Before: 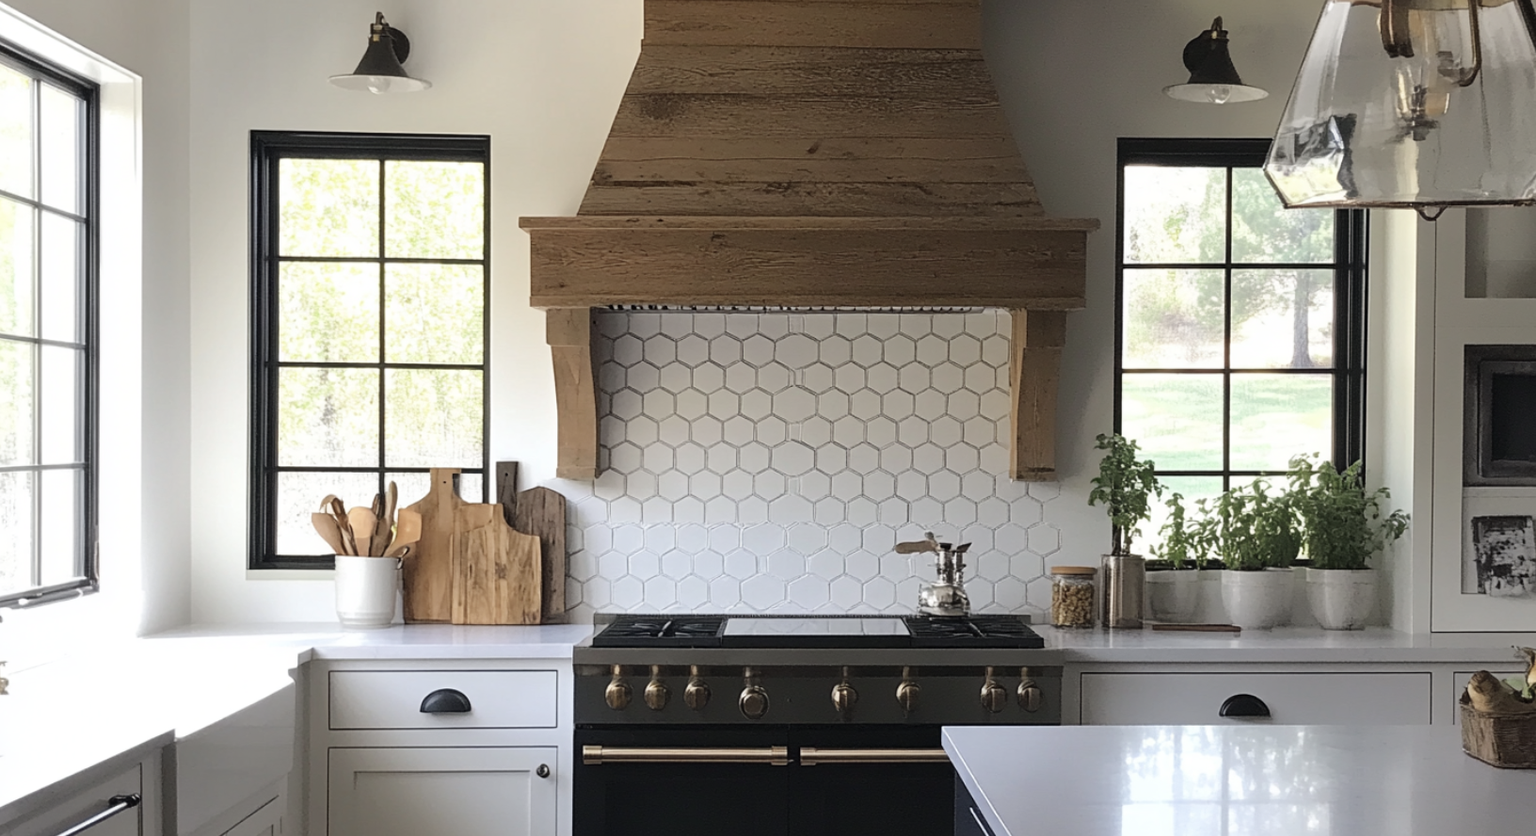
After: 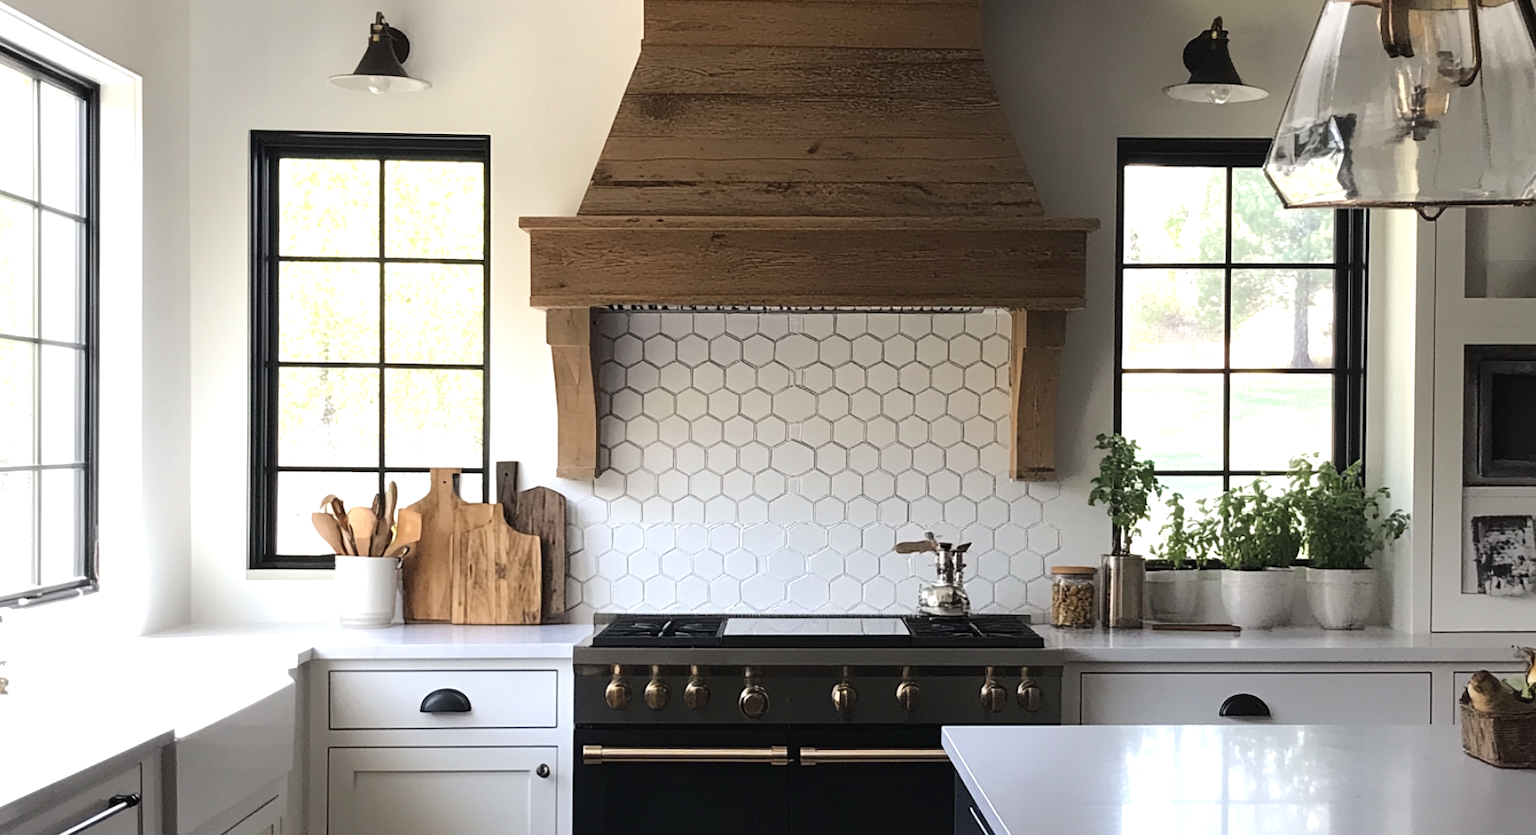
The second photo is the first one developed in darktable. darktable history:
tone equalizer: -8 EV -0.41 EV, -7 EV -0.381 EV, -6 EV -0.313 EV, -5 EV -0.2 EV, -3 EV 0.225 EV, -2 EV 0.33 EV, -1 EV 0.366 EV, +0 EV 0.395 EV, edges refinement/feathering 500, mask exposure compensation -1.57 EV, preserve details no
